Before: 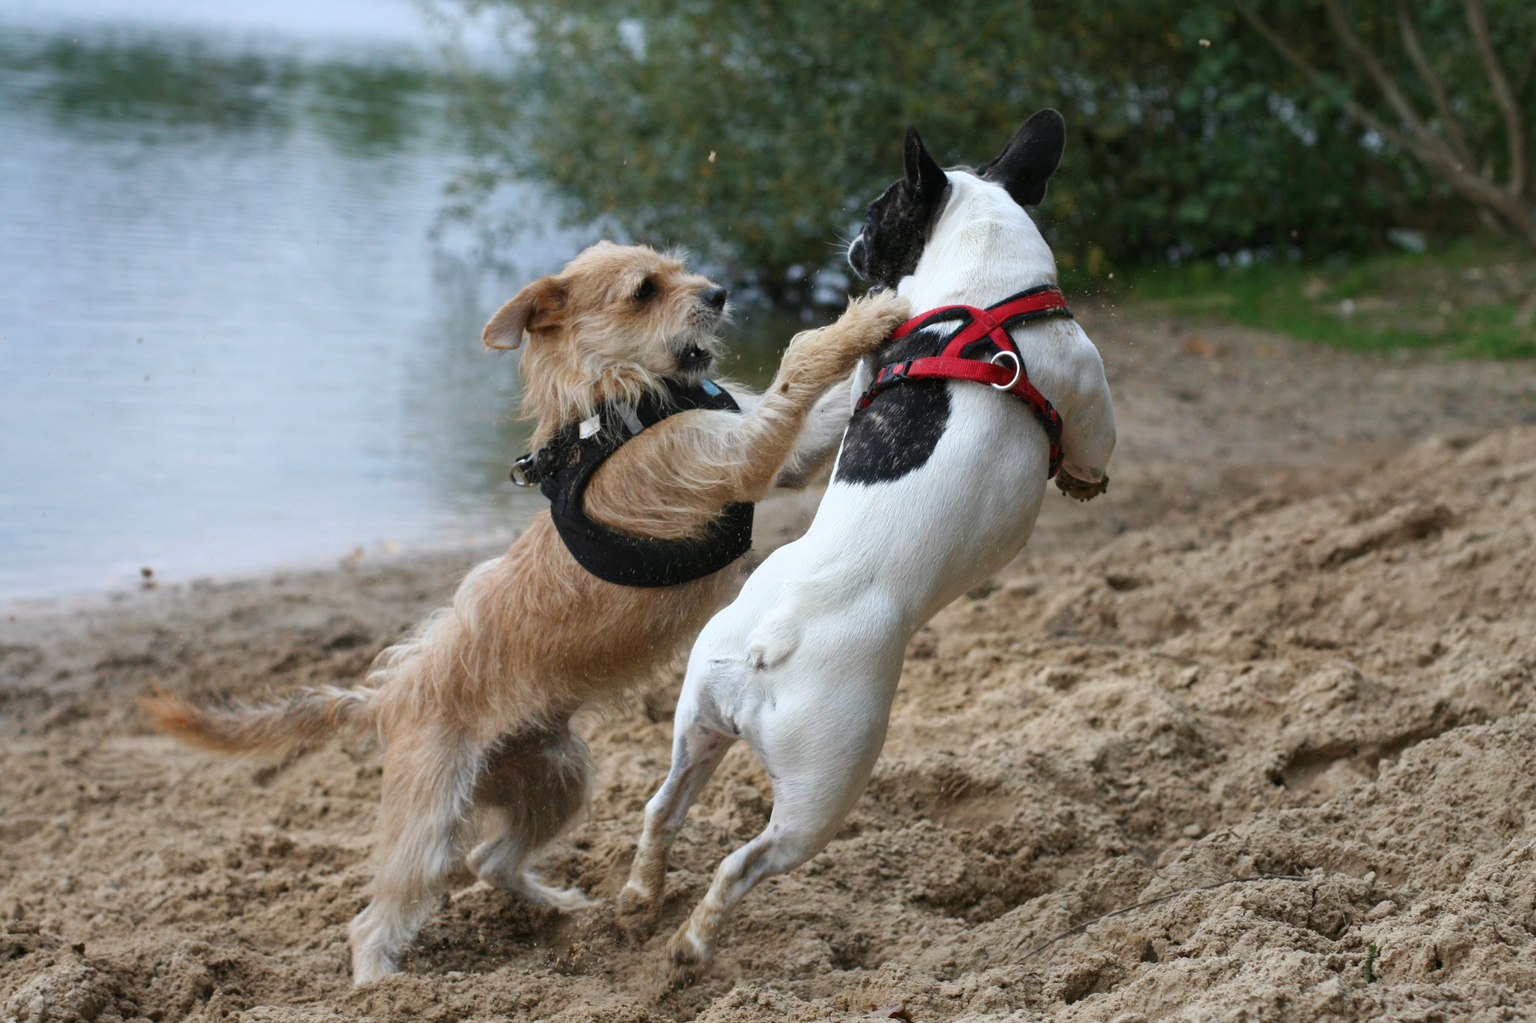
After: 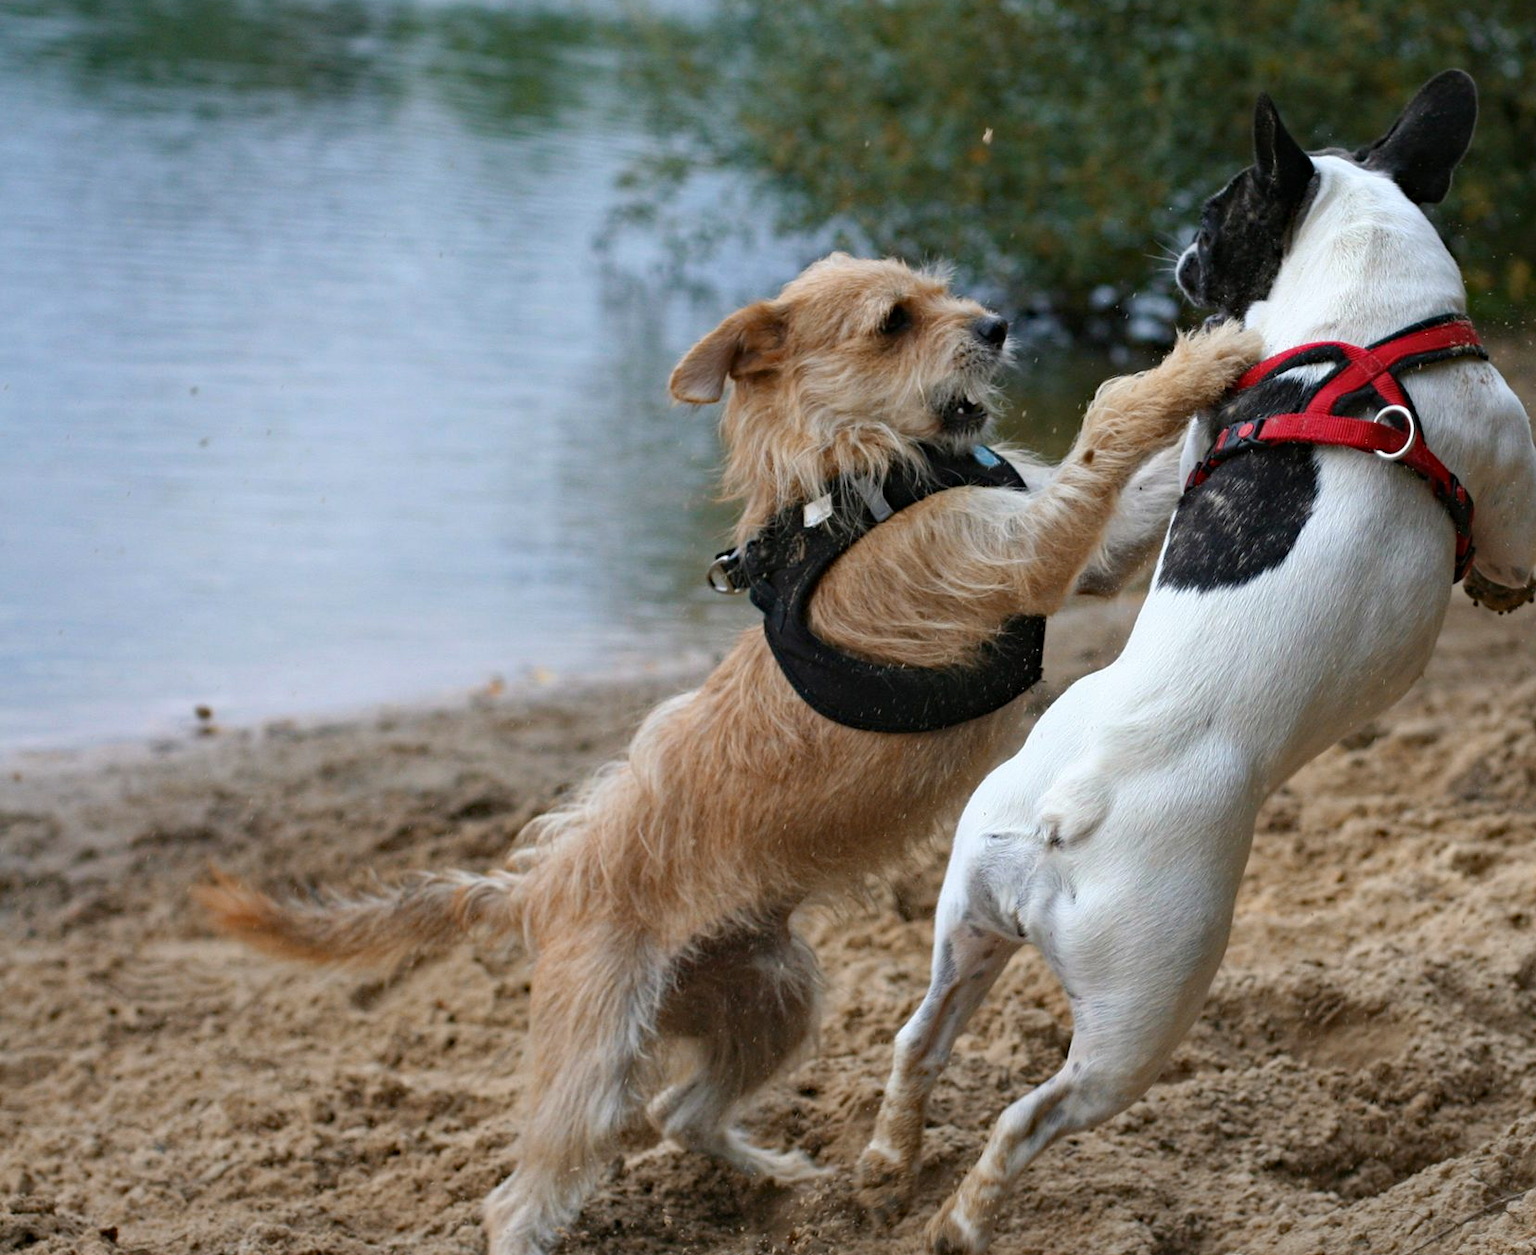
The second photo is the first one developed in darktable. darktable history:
color zones: curves: ch2 [(0, 0.5) (0.143, 0.5) (0.286, 0.416) (0.429, 0.5) (0.571, 0.5) (0.714, 0.5) (0.857, 0.5) (1, 0.5)]
haze removal: strength 0.281, distance 0.248, adaptive false
crop: top 5.785%, right 27.862%, bottom 5.75%
